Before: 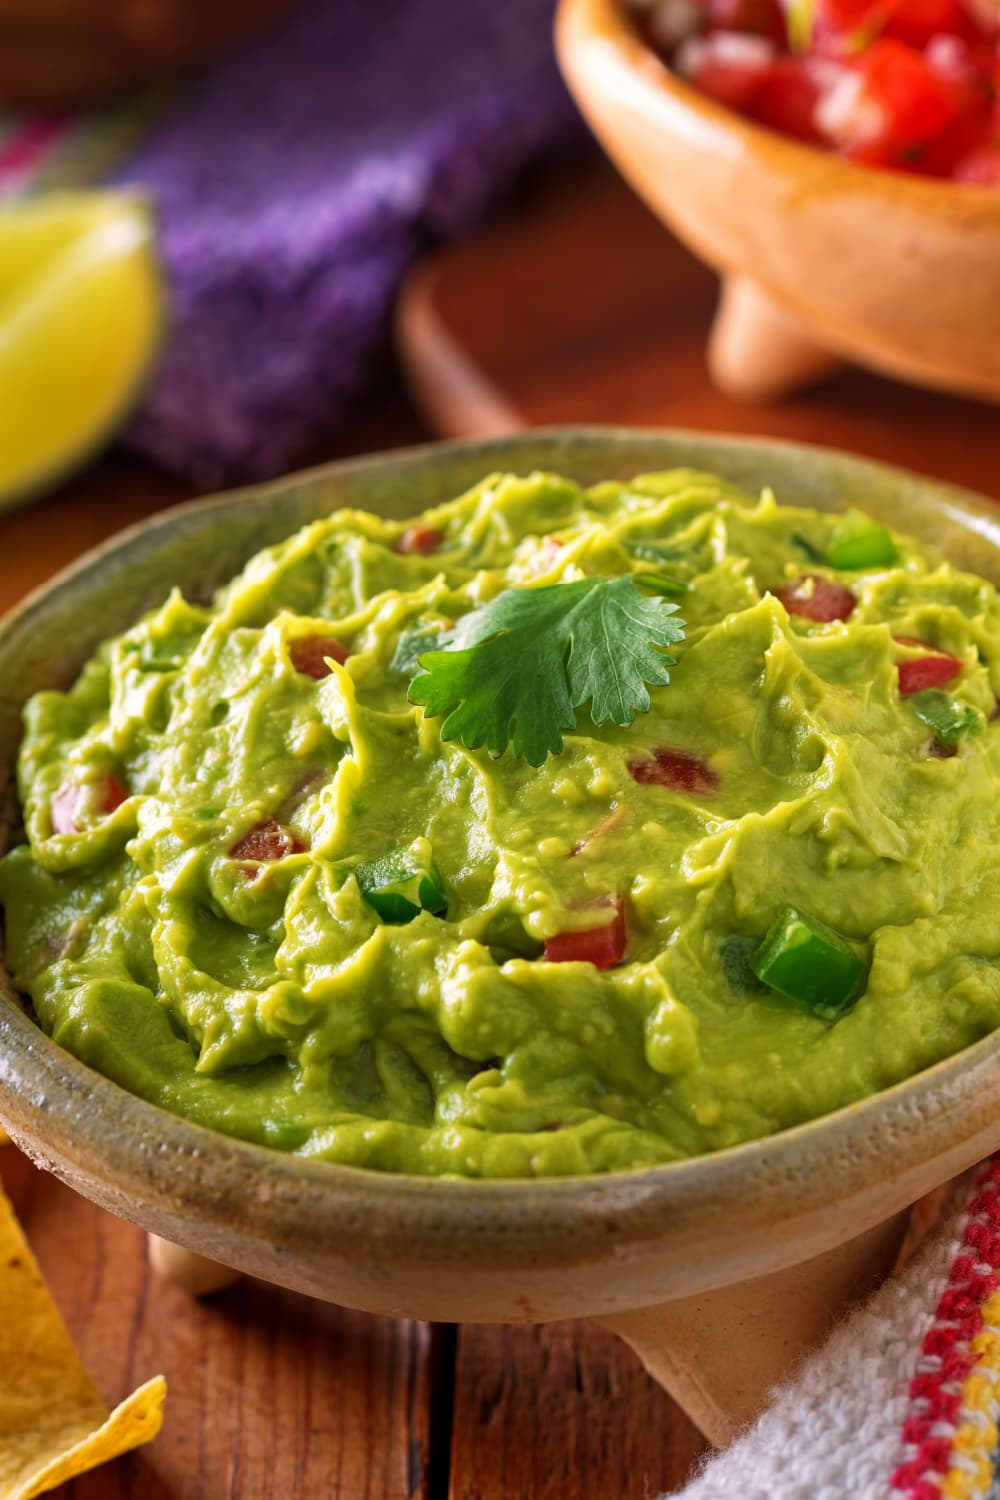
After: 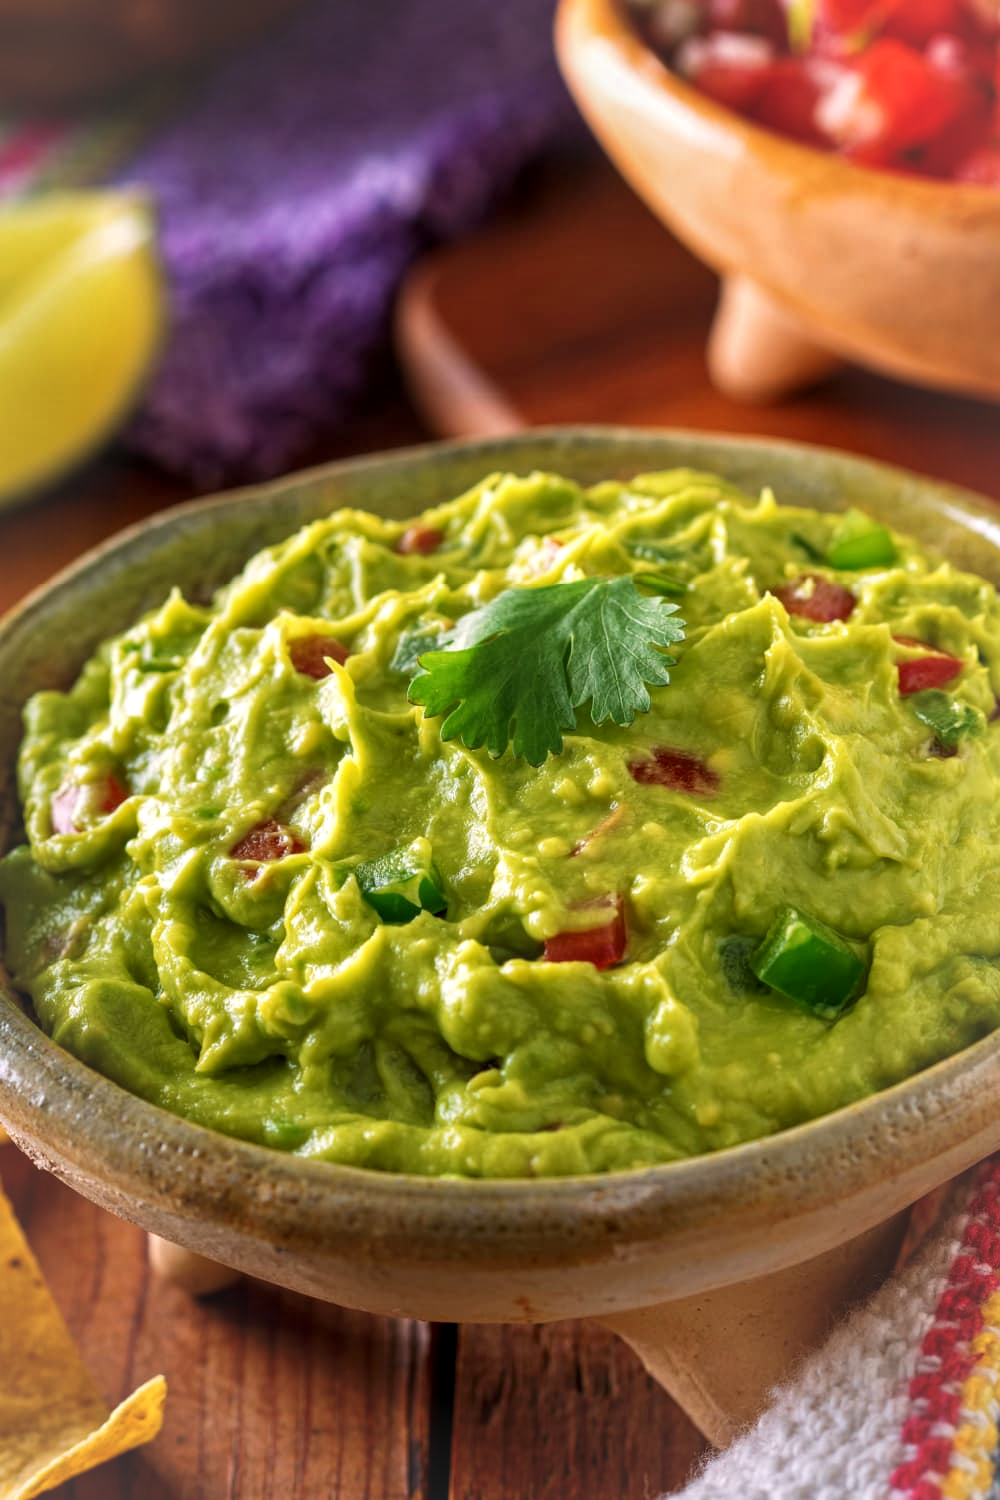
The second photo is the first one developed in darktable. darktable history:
vignetting: brightness 0.037, saturation -0.001, automatic ratio true
local contrast: on, module defaults
